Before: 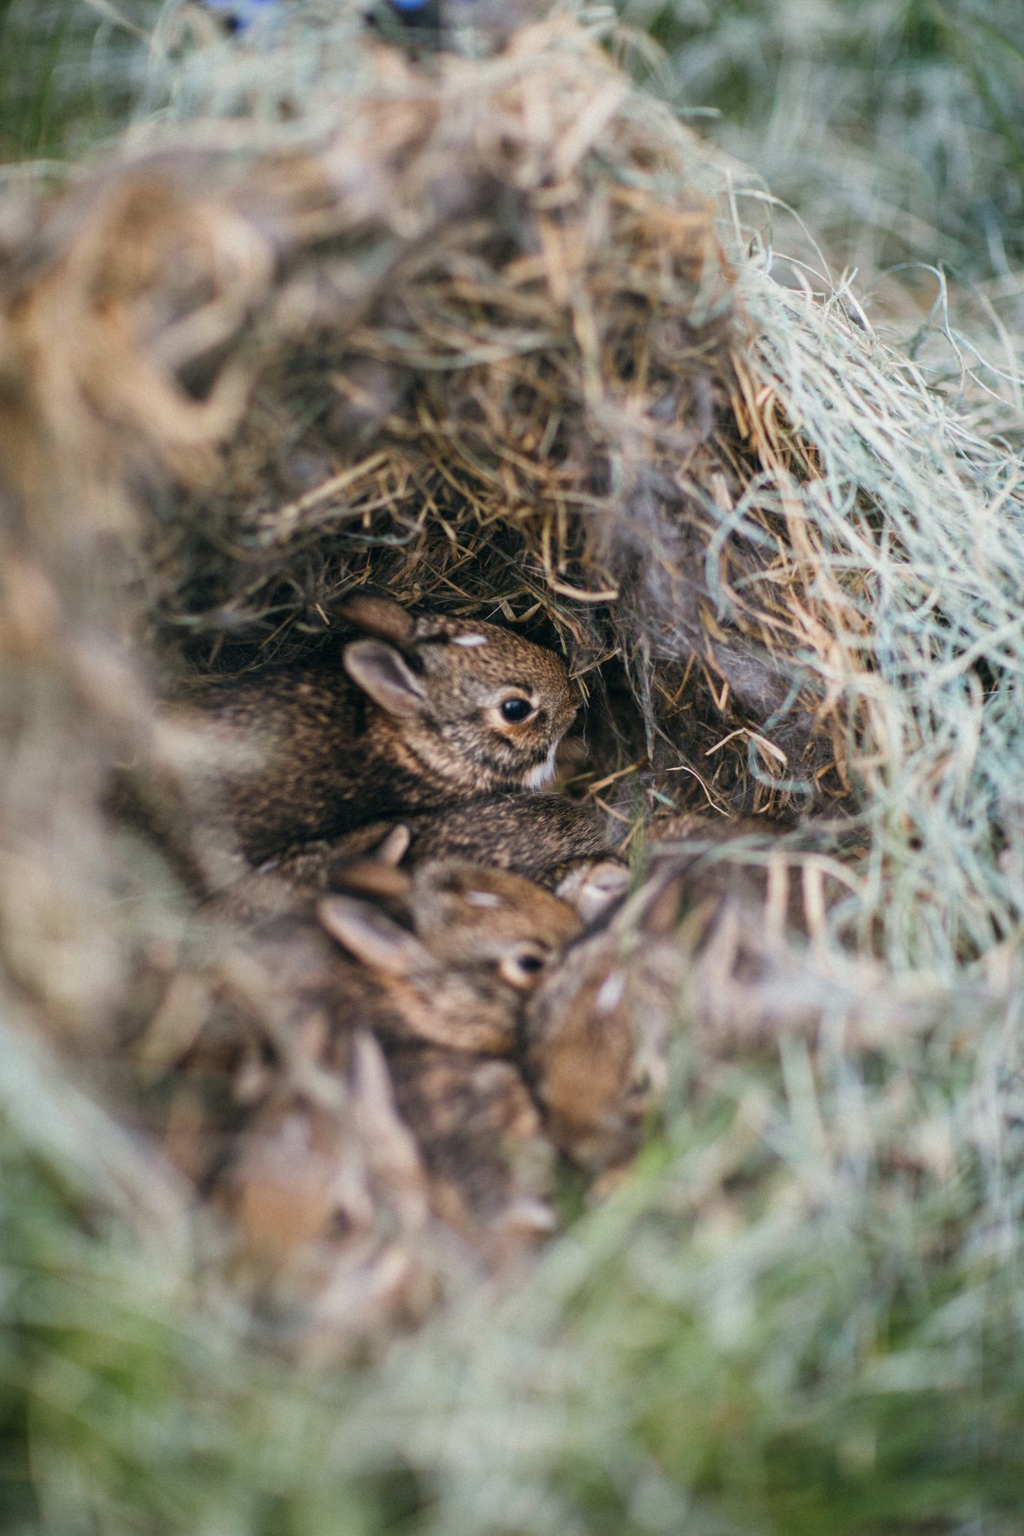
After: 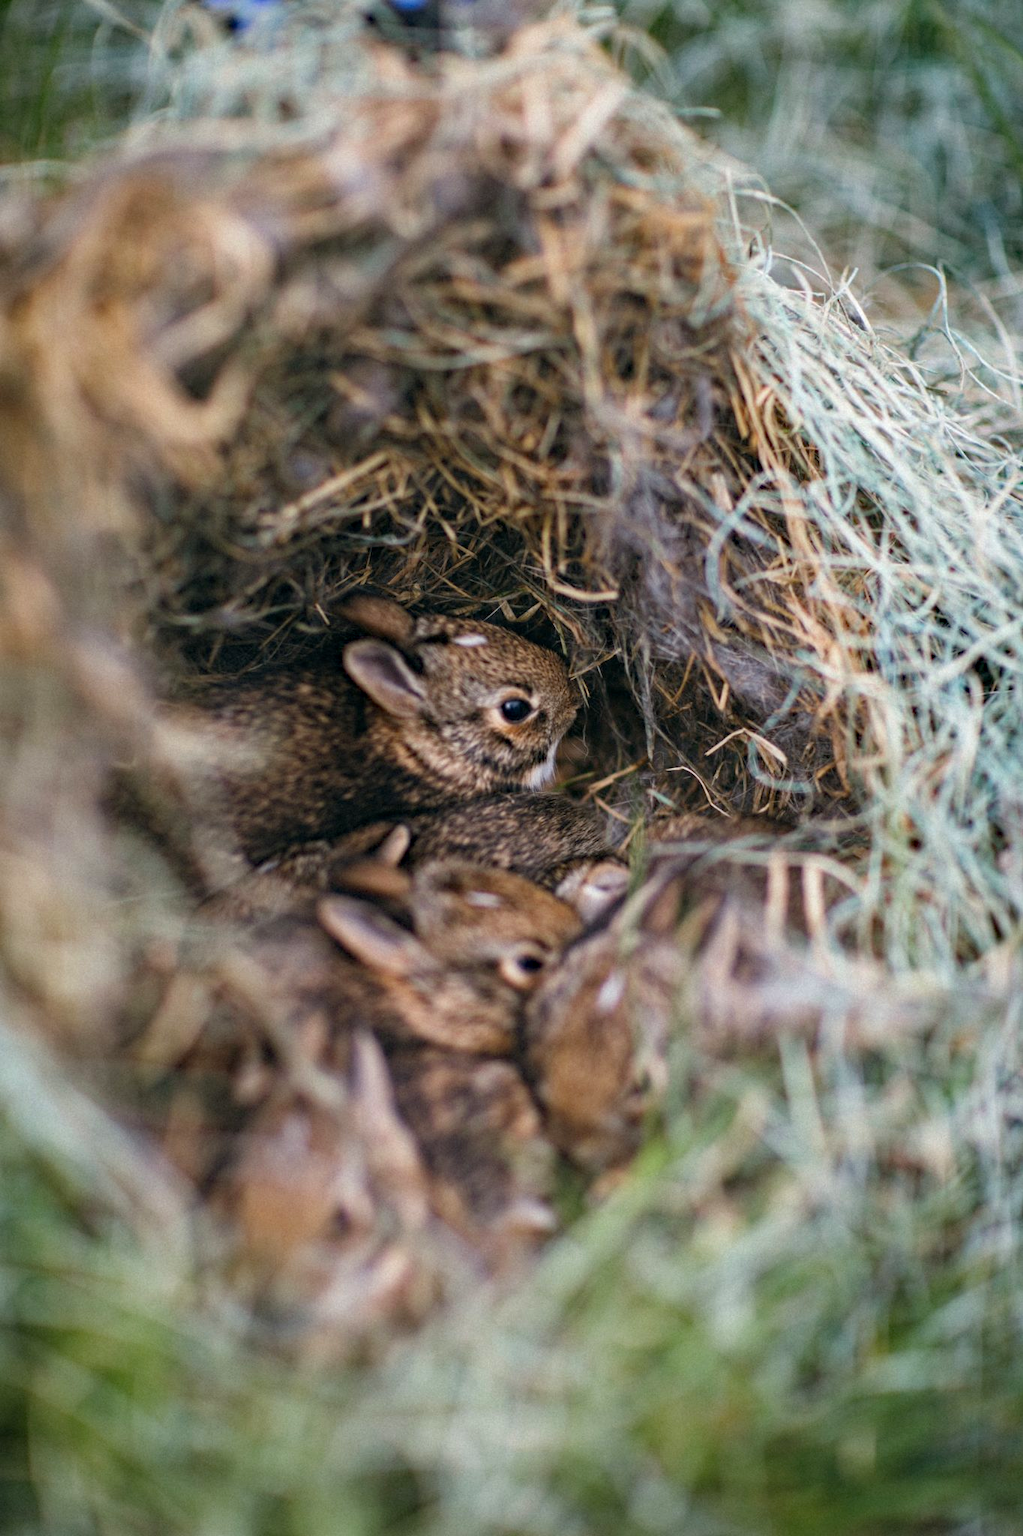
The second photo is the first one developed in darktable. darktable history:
haze removal: strength 0.295, distance 0.245, compatibility mode true, adaptive false
